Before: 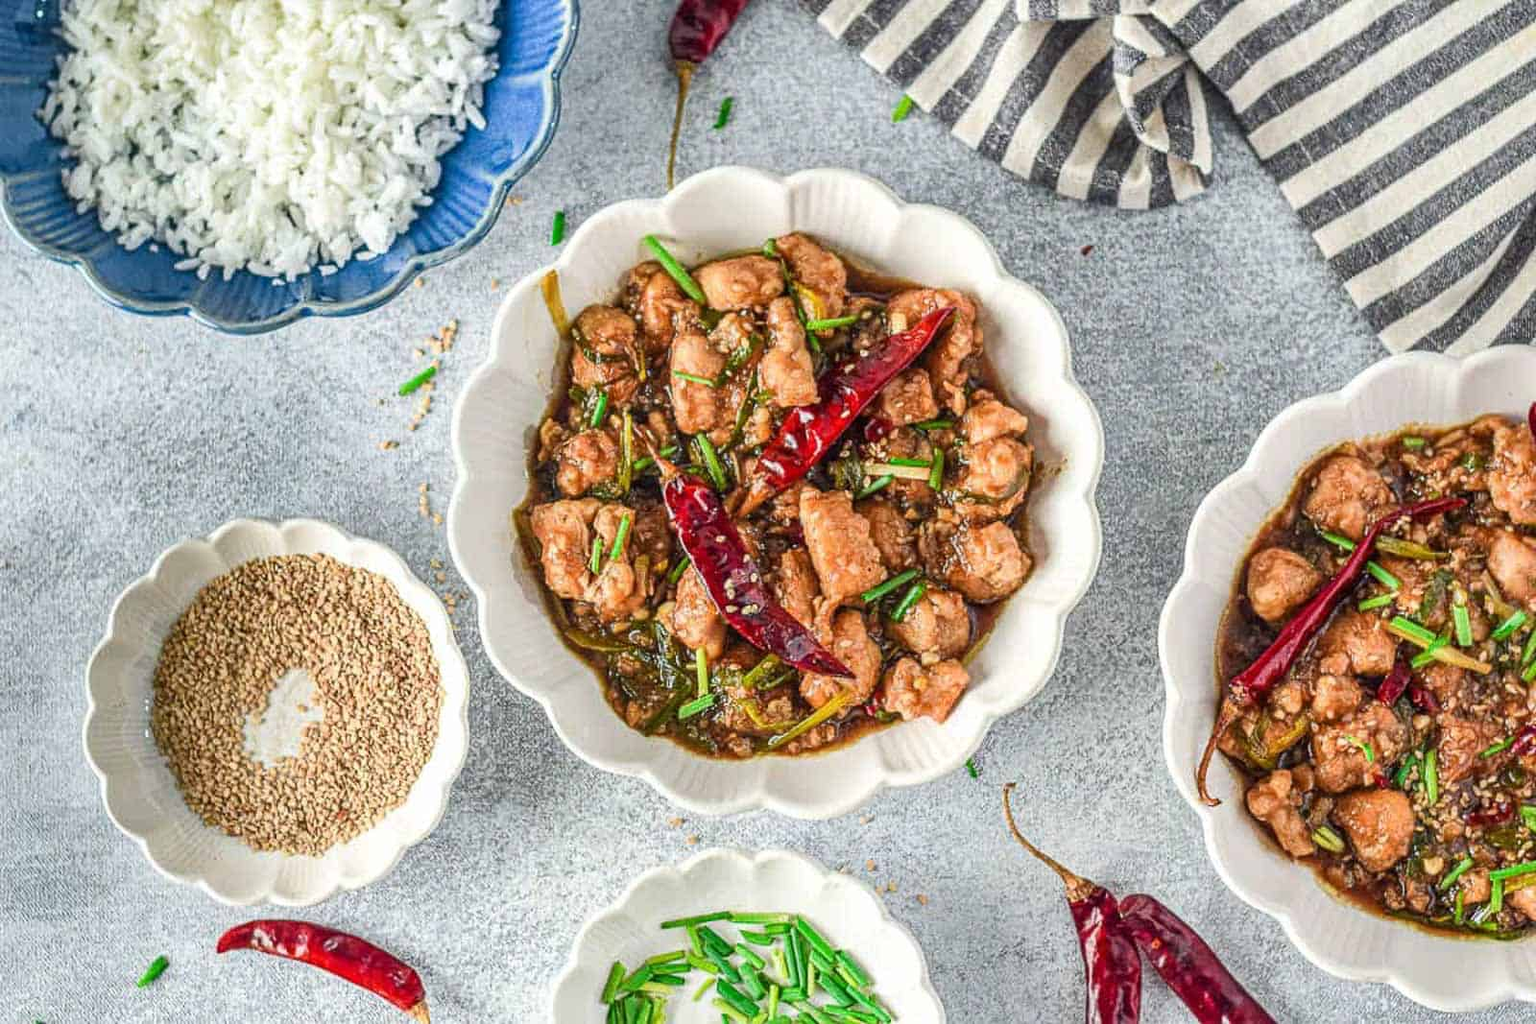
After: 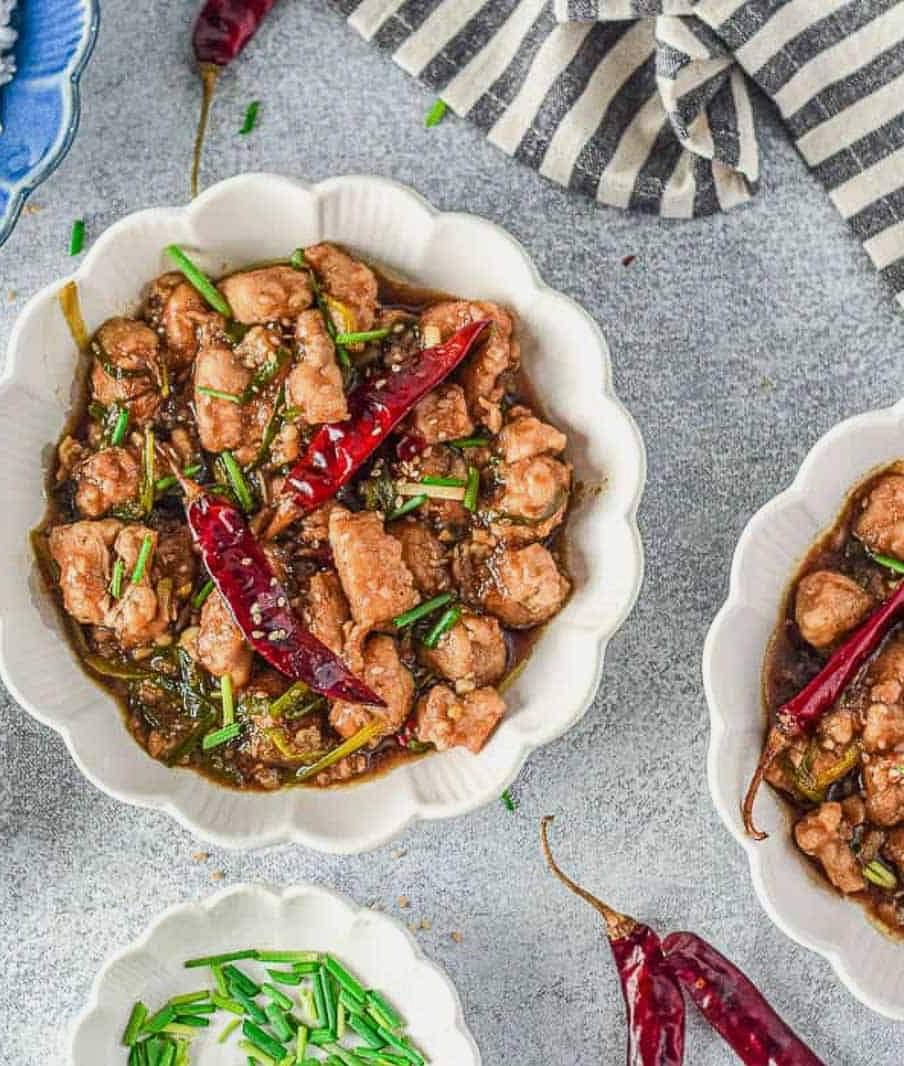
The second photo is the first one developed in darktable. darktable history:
exposure: exposure -0.155 EV, compensate highlight preservation false
crop: left 31.512%, top 0.004%, right 11.949%
